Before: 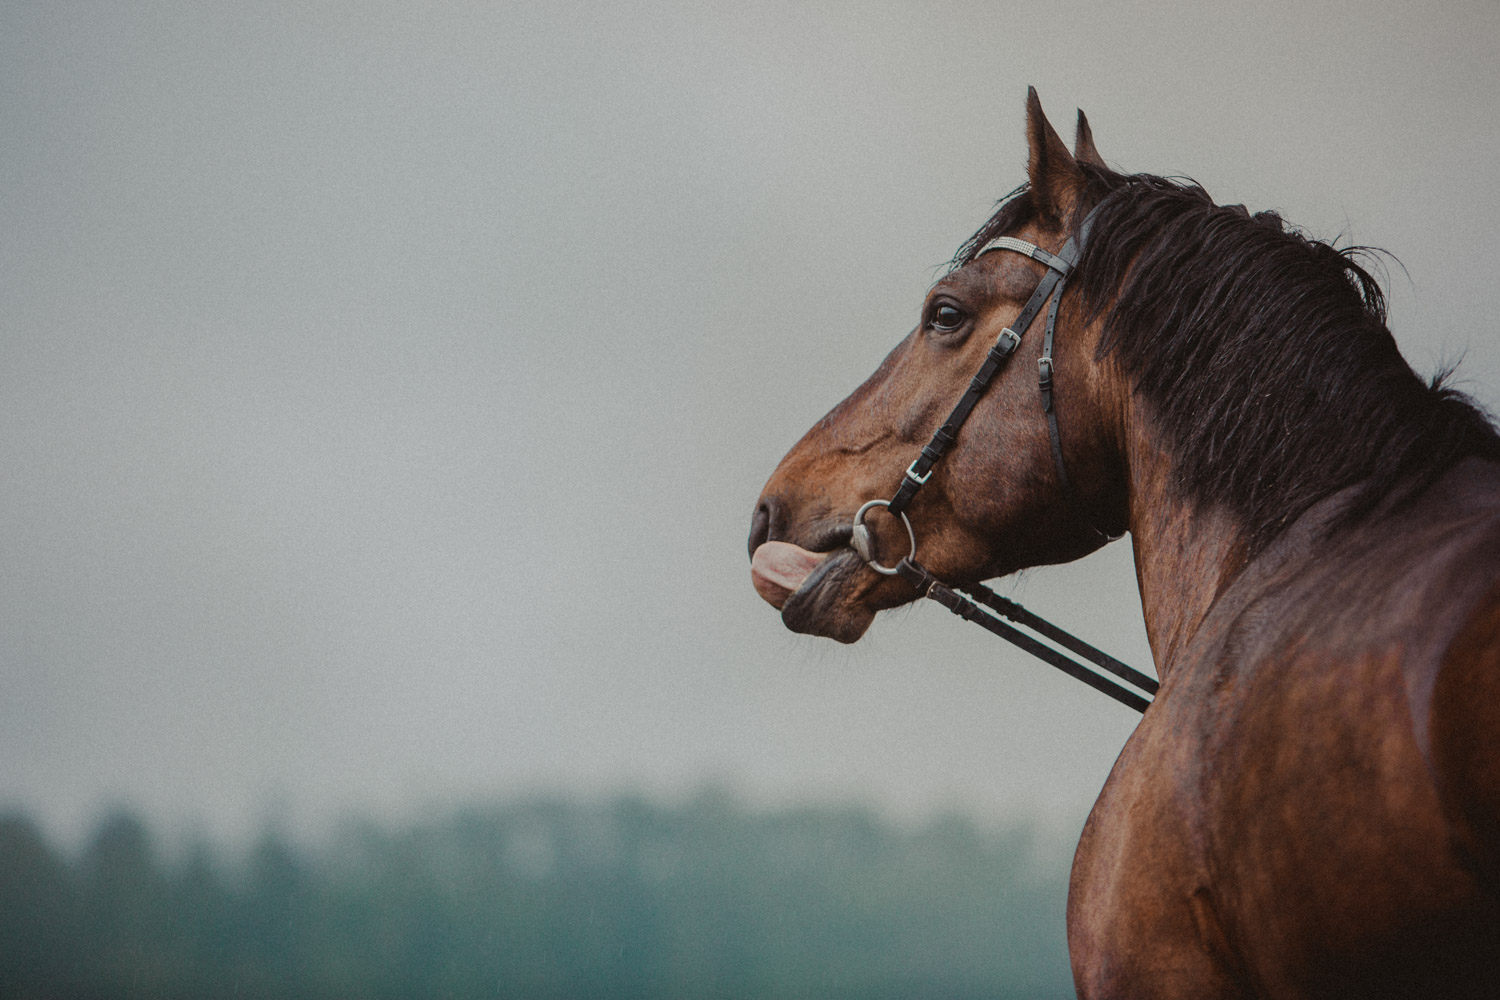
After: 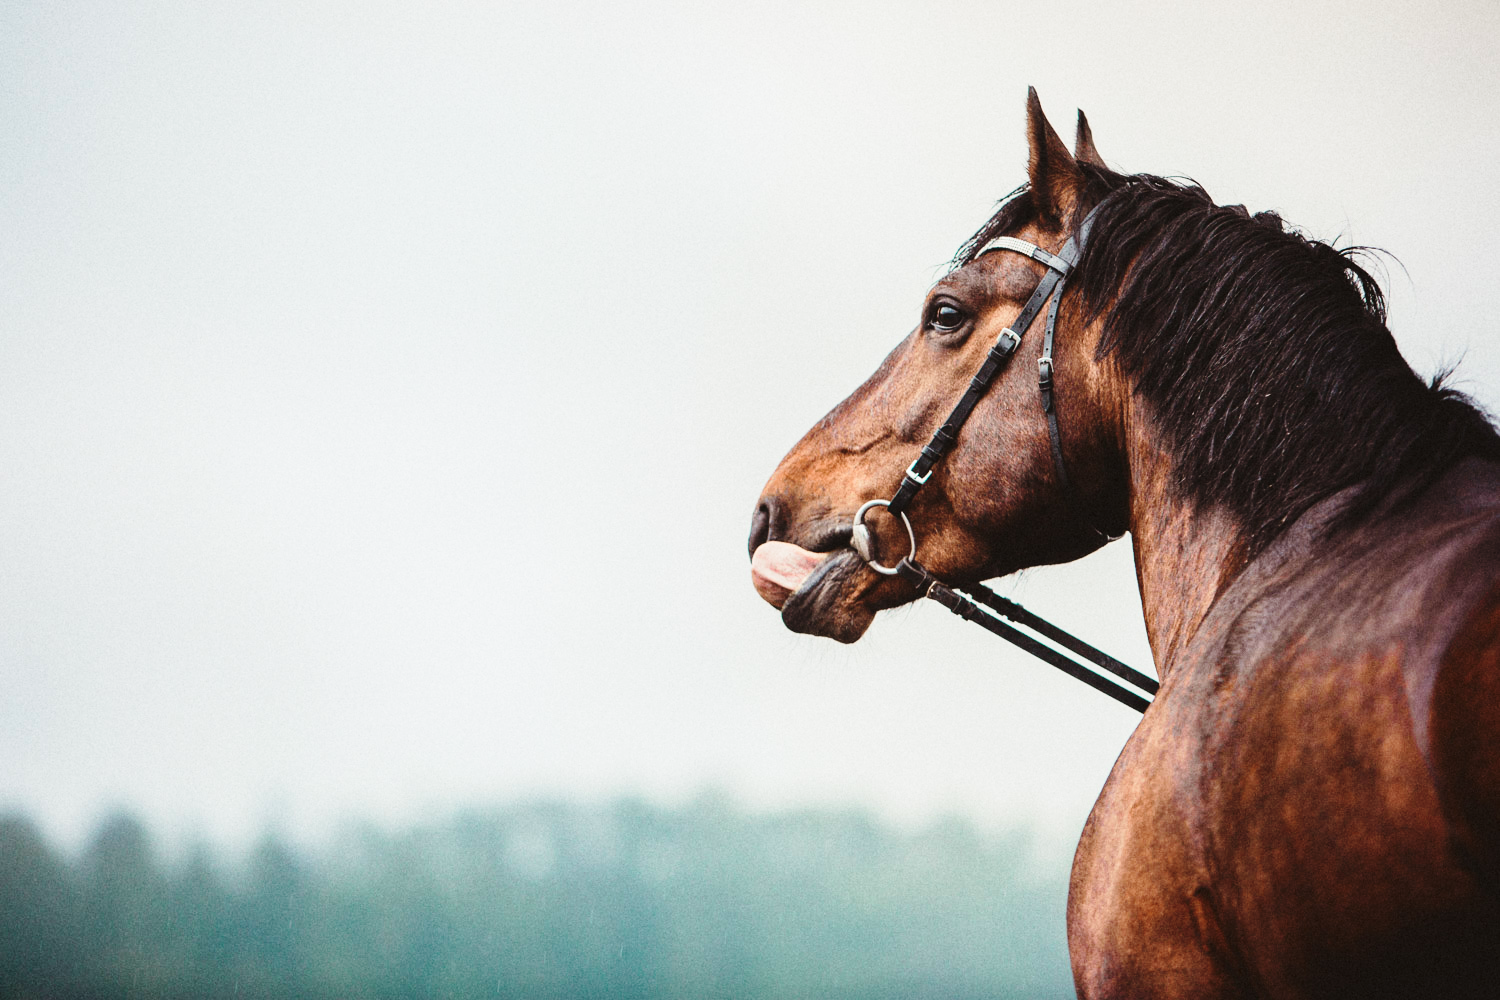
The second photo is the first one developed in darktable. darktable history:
base curve: curves: ch0 [(0, 0) (0.026, 0.03) (0.109, 0.232) (0.351, 0.748) (0.669, 0.968) (1, 1)], preserve colors none
contrast brightness saturation: contrast 0.15, brightness 0.05
